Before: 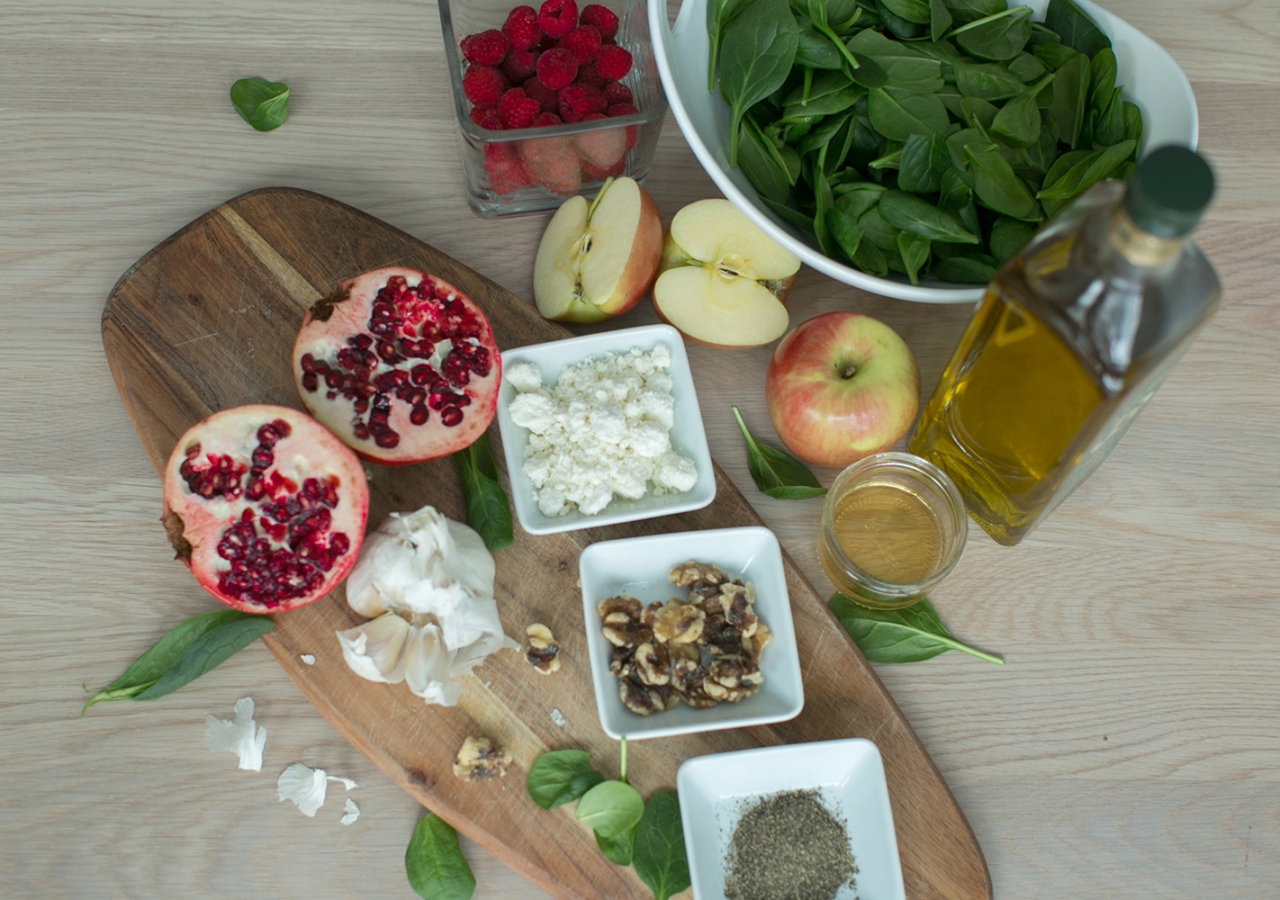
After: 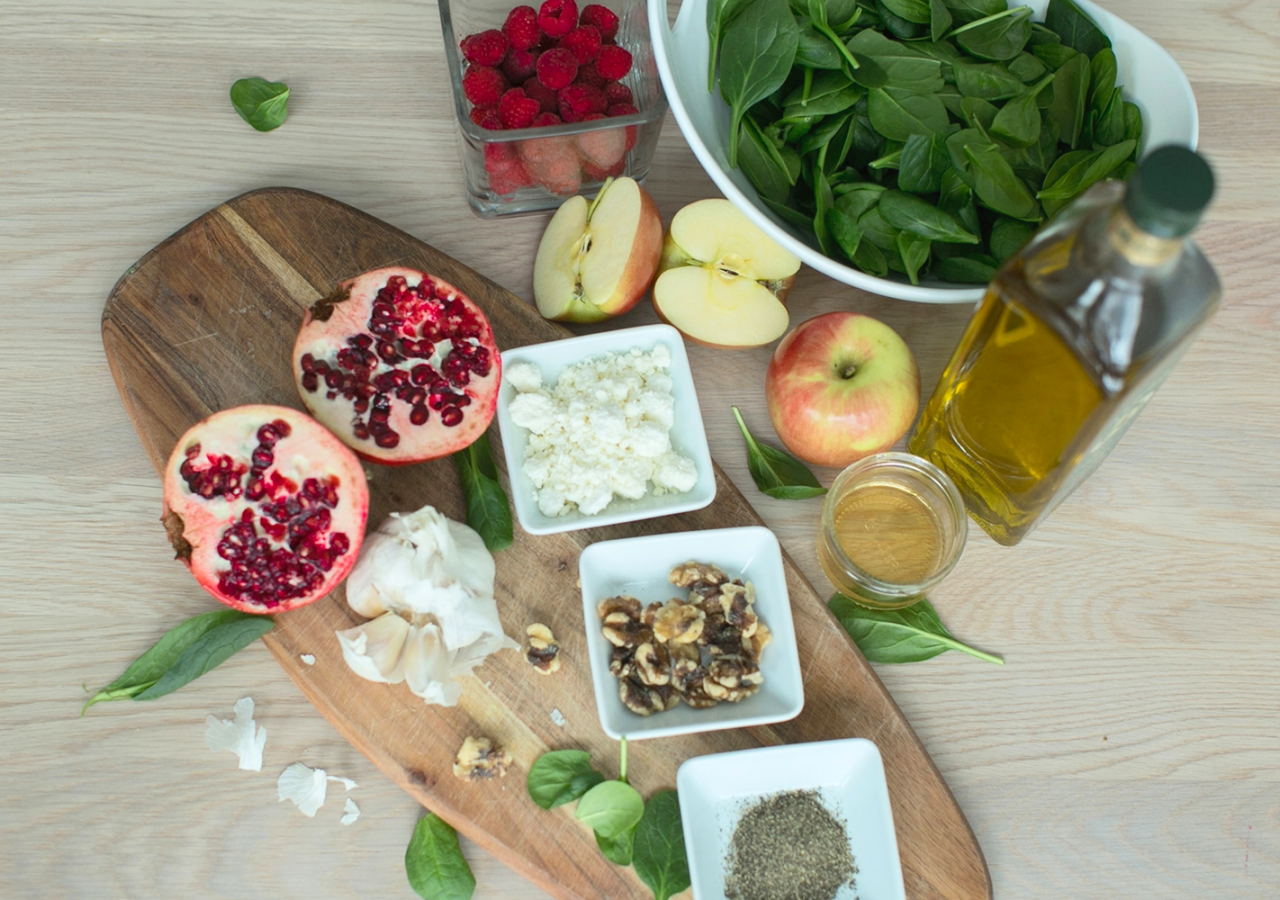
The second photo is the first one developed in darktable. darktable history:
contrast brightness saturation: contrast 0.196, brightness 0.155, saturation 0.138
local contrast: mode bilateral grid, contrast 99, coarseness 99, detail 90%, midtone range 0.2
